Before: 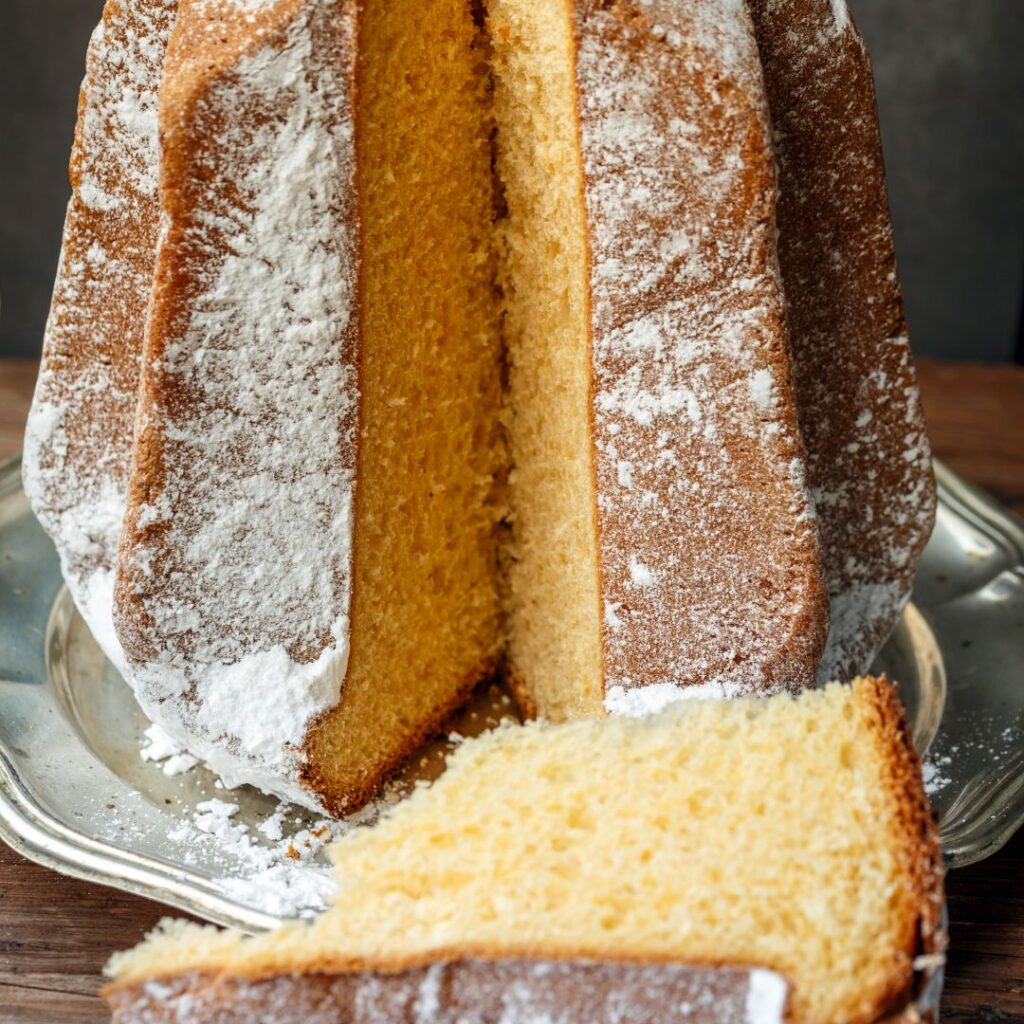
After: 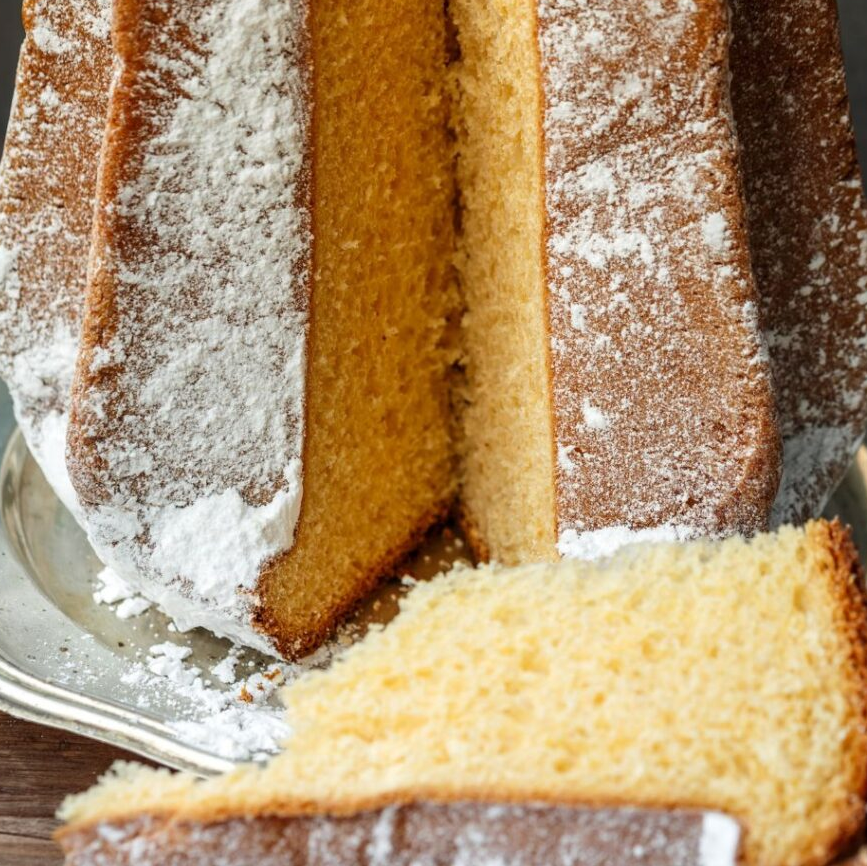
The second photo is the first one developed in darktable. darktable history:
crop and rotate: left 4.622%, top 15.342%, right 10.685%
